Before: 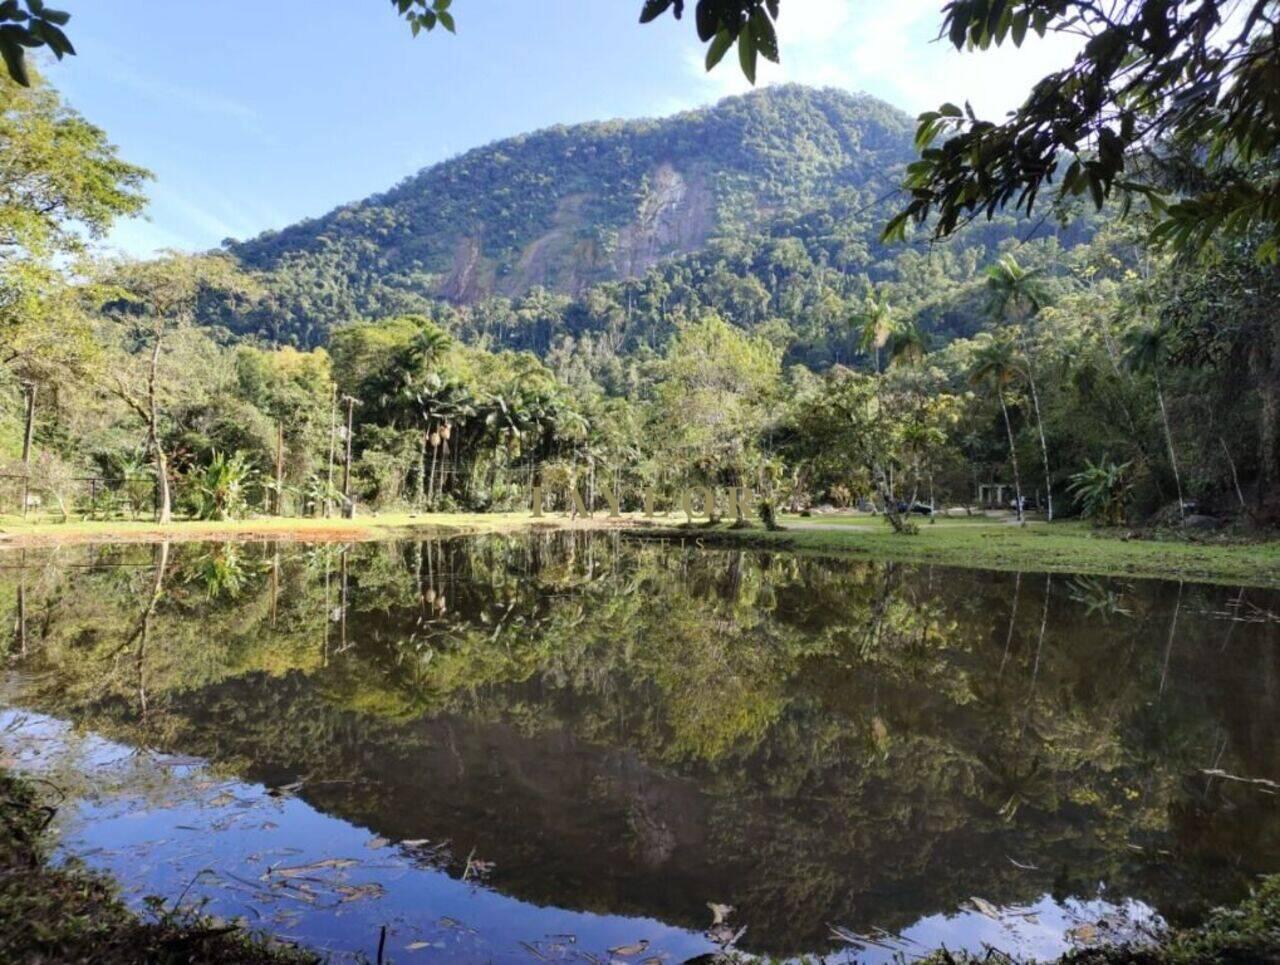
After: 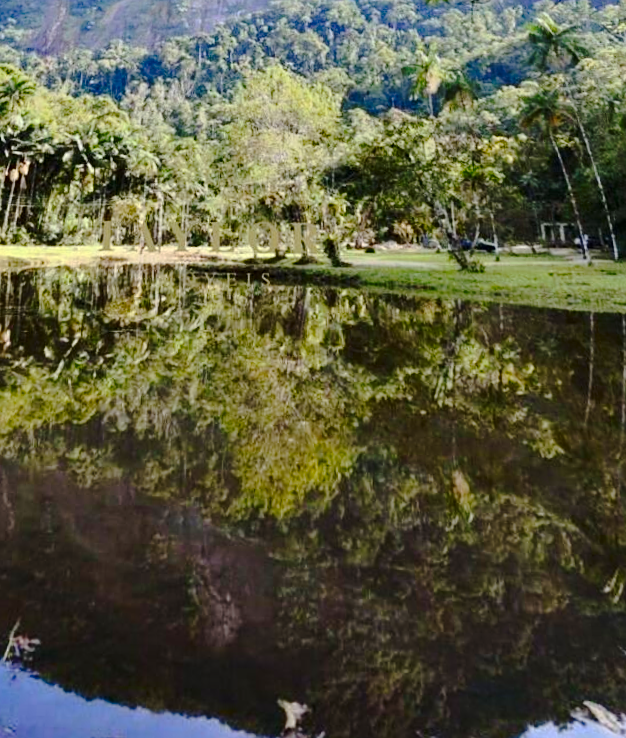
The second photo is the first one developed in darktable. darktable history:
rotate and perspective: rotation 0.72°, lens shift (vertical) -0.352, lens shift (horizontal) -0.051, crop left 0.152, crop right 0.859, crop top 0.019, crop bottom 0.964
crop and rotate: left 28.256%, top 17.734%, right 12.656%, bottom 3.573%
tone curve: curves: ch0 [(0, 0) (0.003, 0.004) (0.011, 0.01) (0.025, 0.025) (0.044, 0.042) (0.069, 0.064) (0.1, 0.093) (0.136, 0.13) (0.177, 0.182) (0.224, 0.241) (0.277, 0.322) (0.335, 0.409) (0.399, 0.482) (0.468, 0.551) (0.543, 0.606) (0.623, 0.672) (0.709, 0.73) (0.801, 0.81) (0.898, 0.885) (1, 1)], preserve colors none
sharpen: amount 0.2
contrast brightness saturation: contrast 0.18, saturation 0.3
